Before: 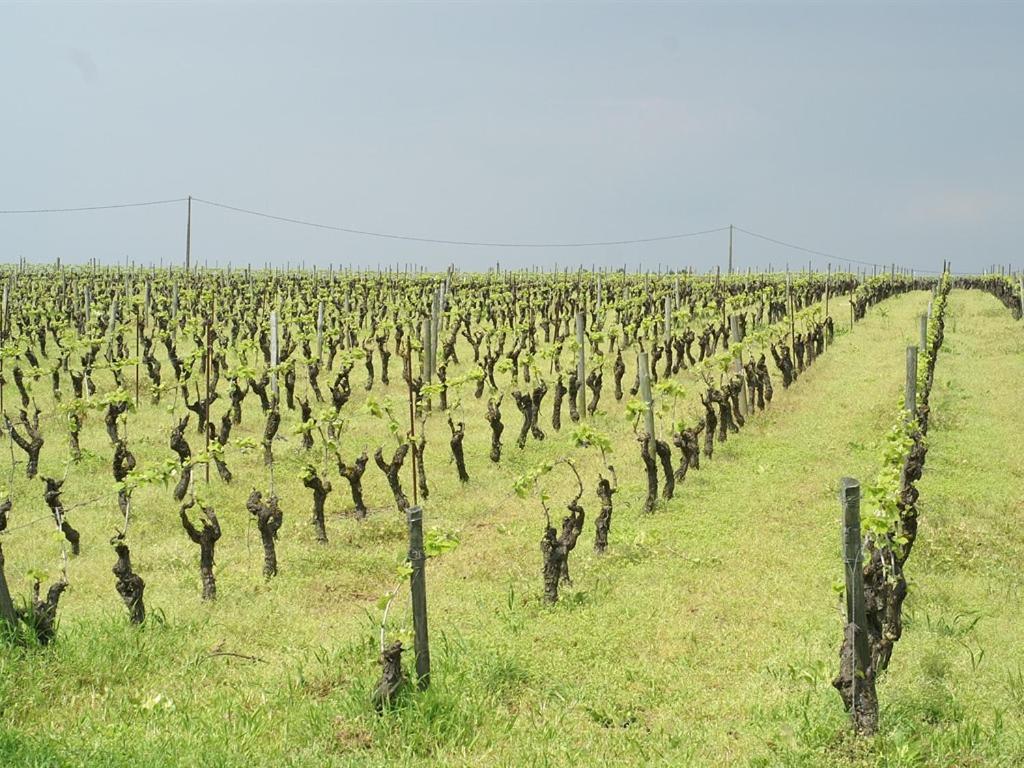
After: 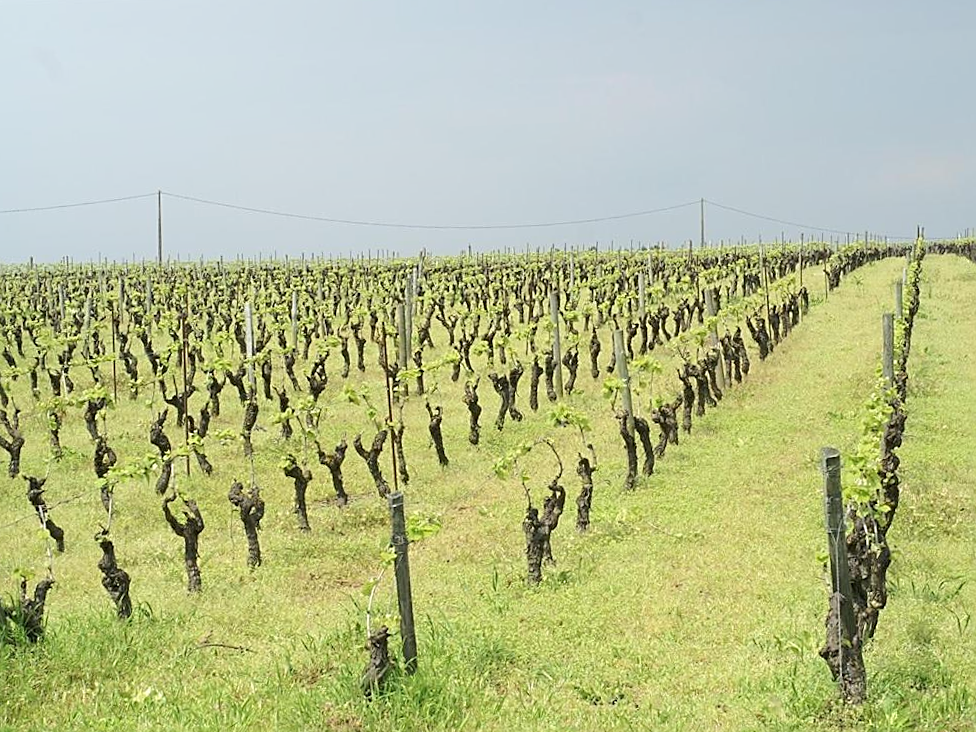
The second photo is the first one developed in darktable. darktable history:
sharpen: on, module defaults
rotate and perspective: rotation -2.12°, lens shift (vertical) 0.009, lens shift (horizontal) -0.008, automatic cropping original format, crop left 0.036, crop right 0.964, crop top 0.05, crop bottom 0.959
shadows and highlights: shadows -23.08, highlights 46.15, soften with gaussian
